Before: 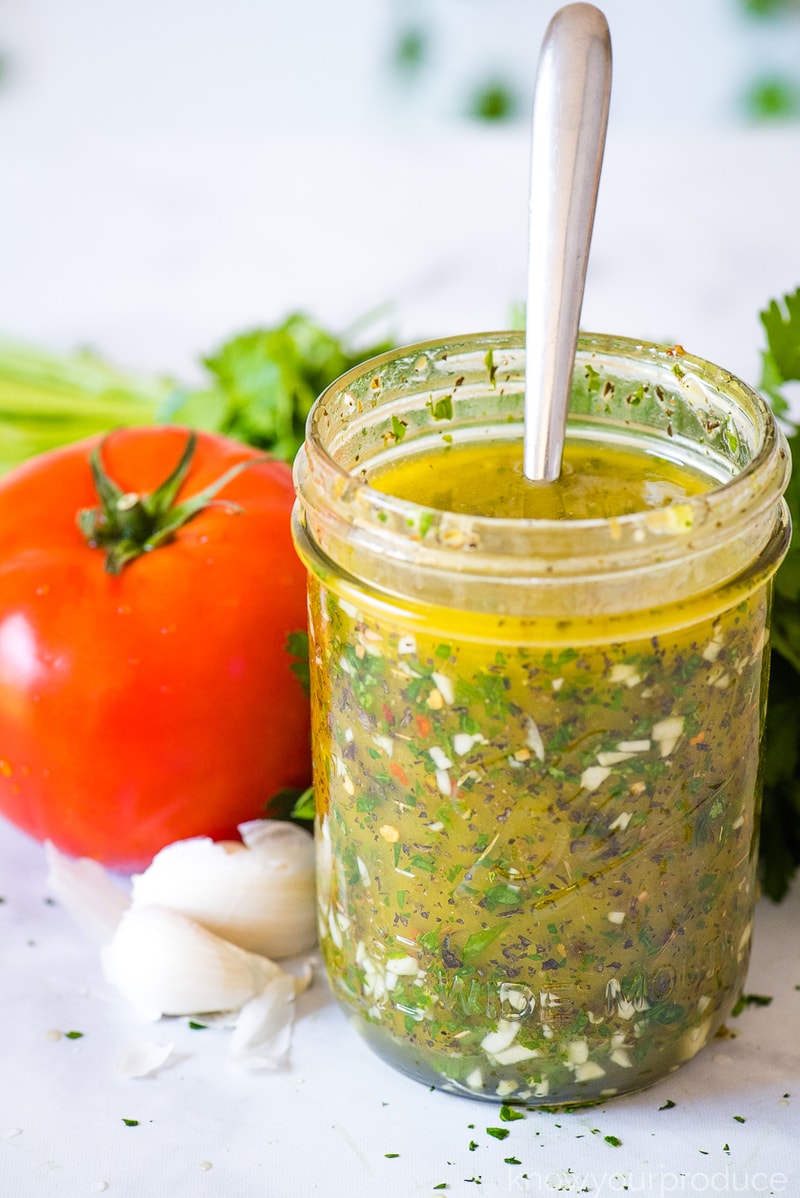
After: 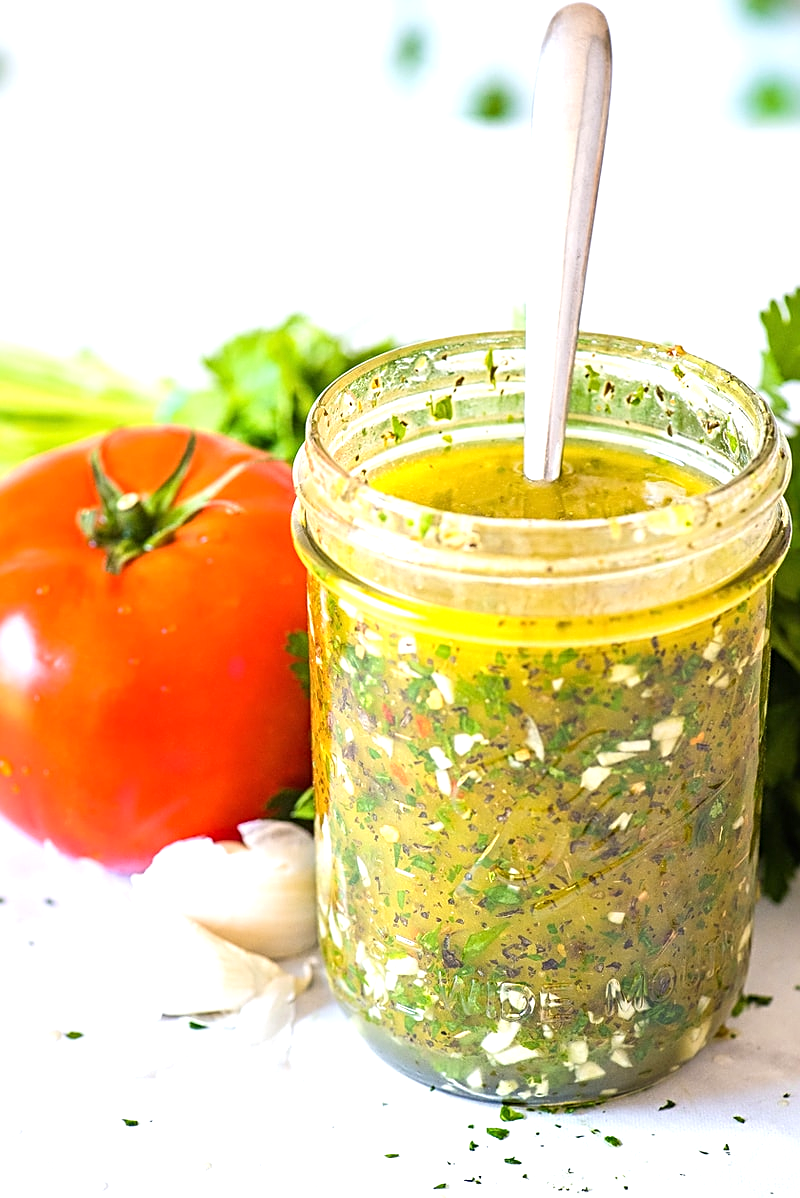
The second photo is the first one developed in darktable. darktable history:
sharpen: radius 2.767
exposure: exposure 0.6 EV, compensate highlight preservation false
